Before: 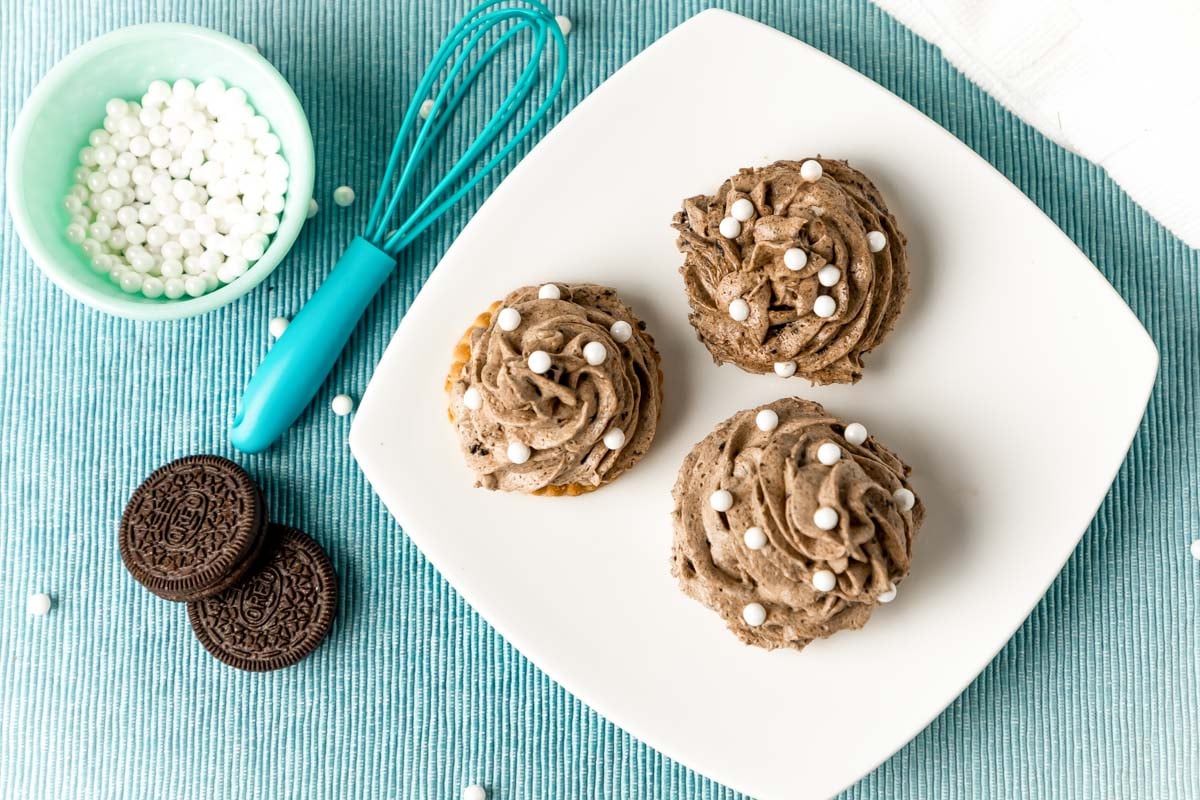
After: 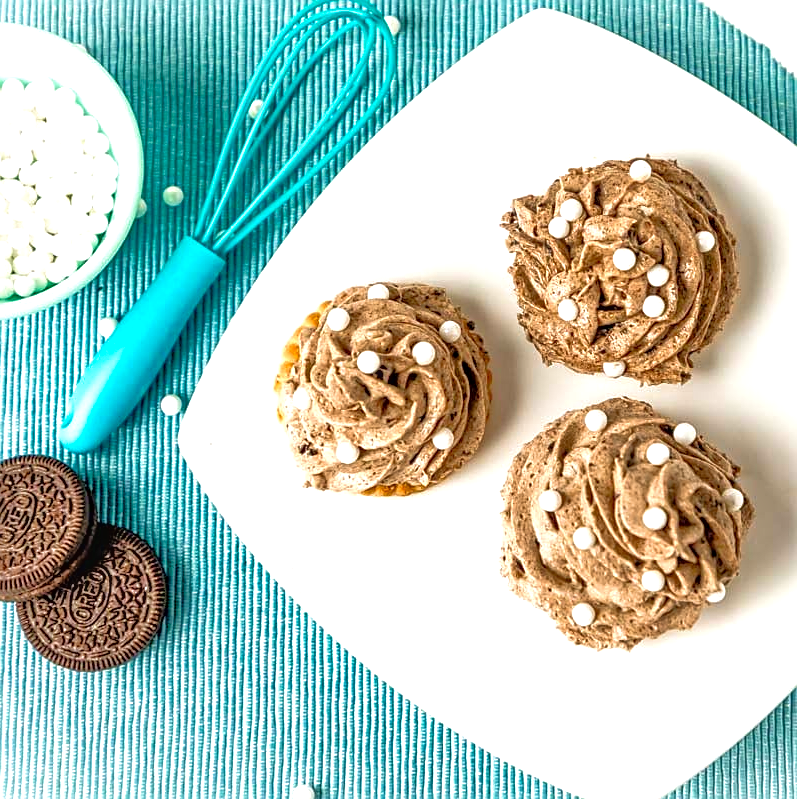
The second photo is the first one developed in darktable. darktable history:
sharpen: on, module defaults
crop and rotate: left 14.329%, right 19.243%
tone equalizer: -7 EV 0.141 EV, -6 EV 0.603 EV, -5 EV 1.12 EV, -4 EV 1.34 EV, -3 EV 1.15 EV, -2 EV 0.6 EV, -1 EV 0.163 EV
velvia: on, module defaults
contrast brightness saturation: saturation 0.131
local contrast: on, module defaults
exposure: exposure 0.456 EV, compensate highlight preservation false
